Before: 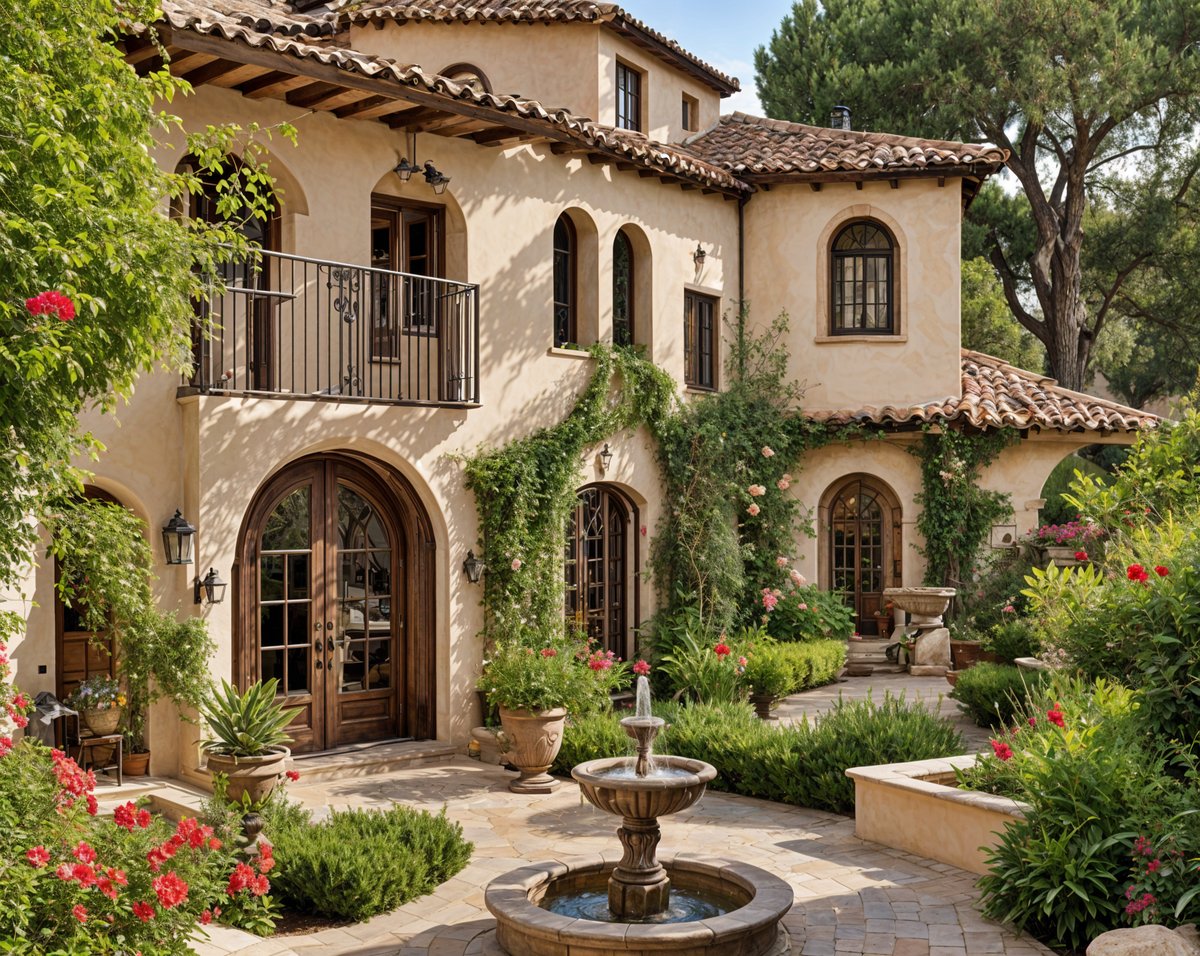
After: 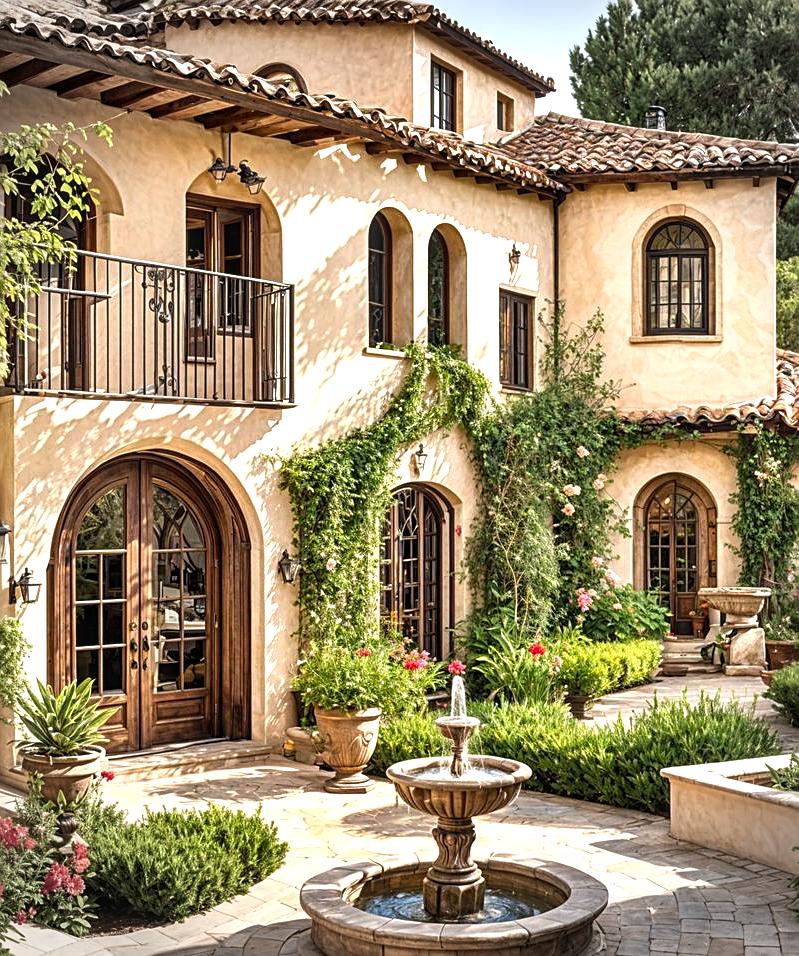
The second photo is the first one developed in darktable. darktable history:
sharpen: on, module defaults
crop: left 15.419%, right 17.914%
levels: levels [0, 0.394, 0.787]
local contrast: detail 130%
shadows and highlights: shadows 43.71, white point adjustment -1.46, soften with gaussian
vignetting: fall-off radius 31.48%, brightness -0.472
exposure: exposure 0.3 EV, compensate highlight preservation false
